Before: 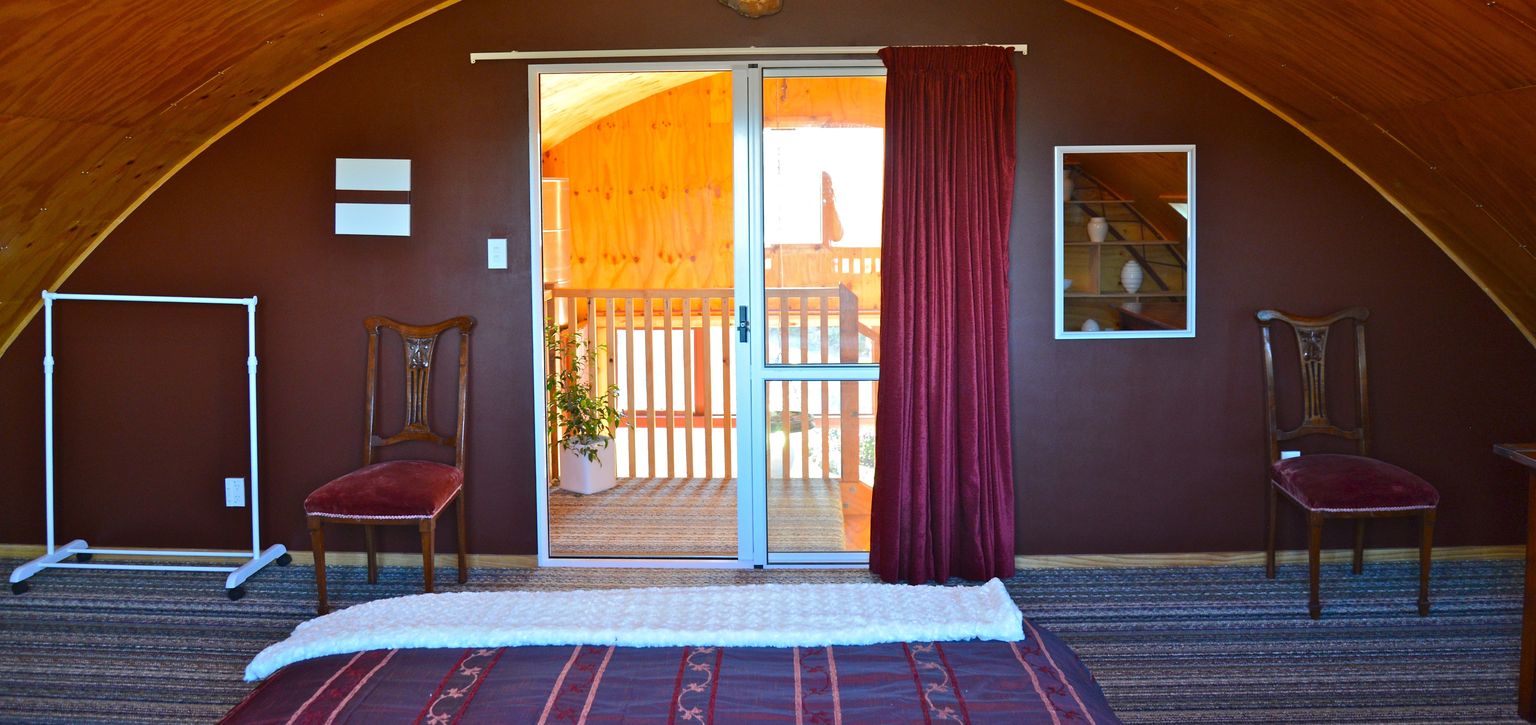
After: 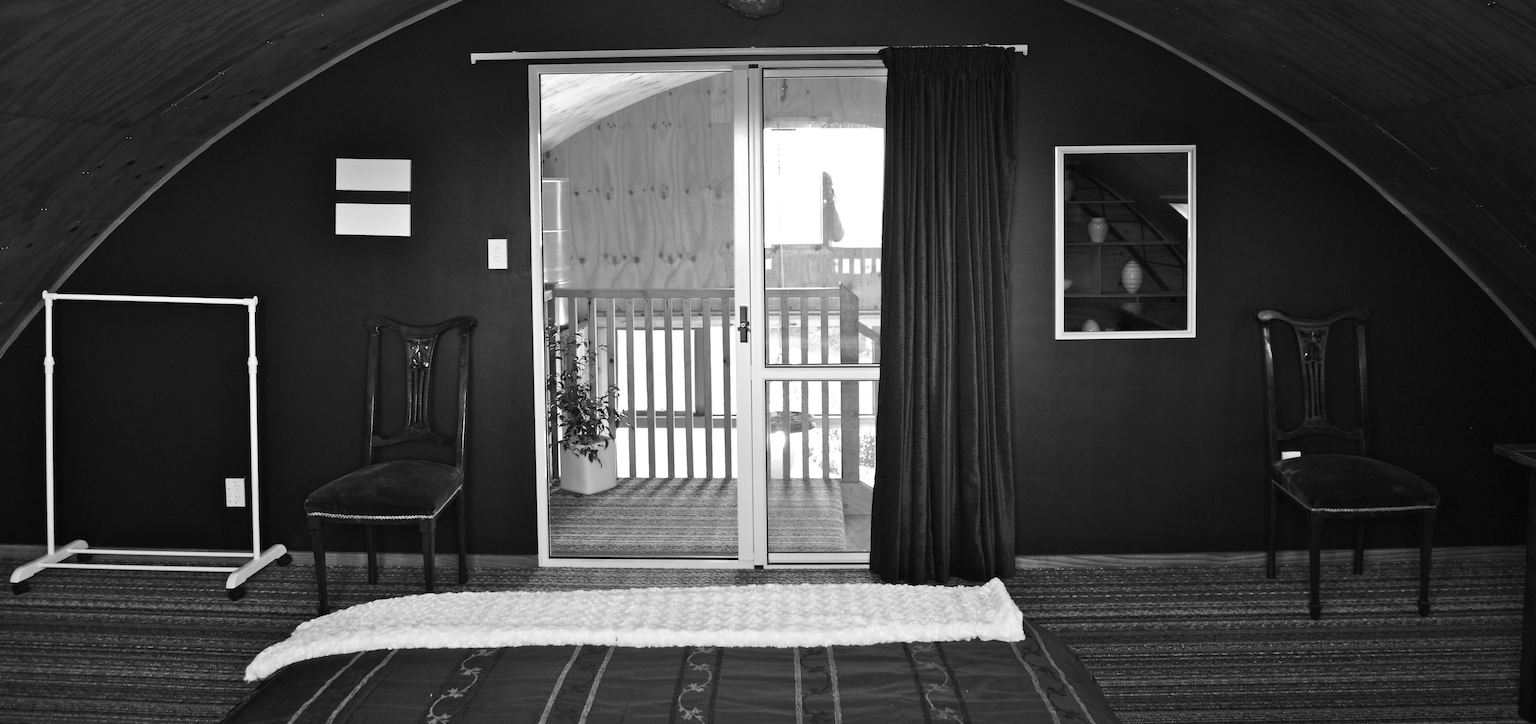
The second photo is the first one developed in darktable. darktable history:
color contrast: green-magenta contrast 1.1, blue-yellow contrast 1.1, unbound 0
color calibration: output gray [0.22, 0.42, 0.37, 0], gray › normalize channels true, illuminant same as pipeline (D50), adaptation XYZ, x 0.346, y 0.359, gamut compression 0
color balance rgb: perceptual saturation grading › highlights -31.88%, perceptual saturation grading › mid-tones 5.8%, perceptual saturation grading › shadows 18.12%, perceptual brilliance grading › highlights 3.62%, perceptual brilliance grading › mid-tones -18.12%, perceptual brilliance grading › shadows -41.3%
